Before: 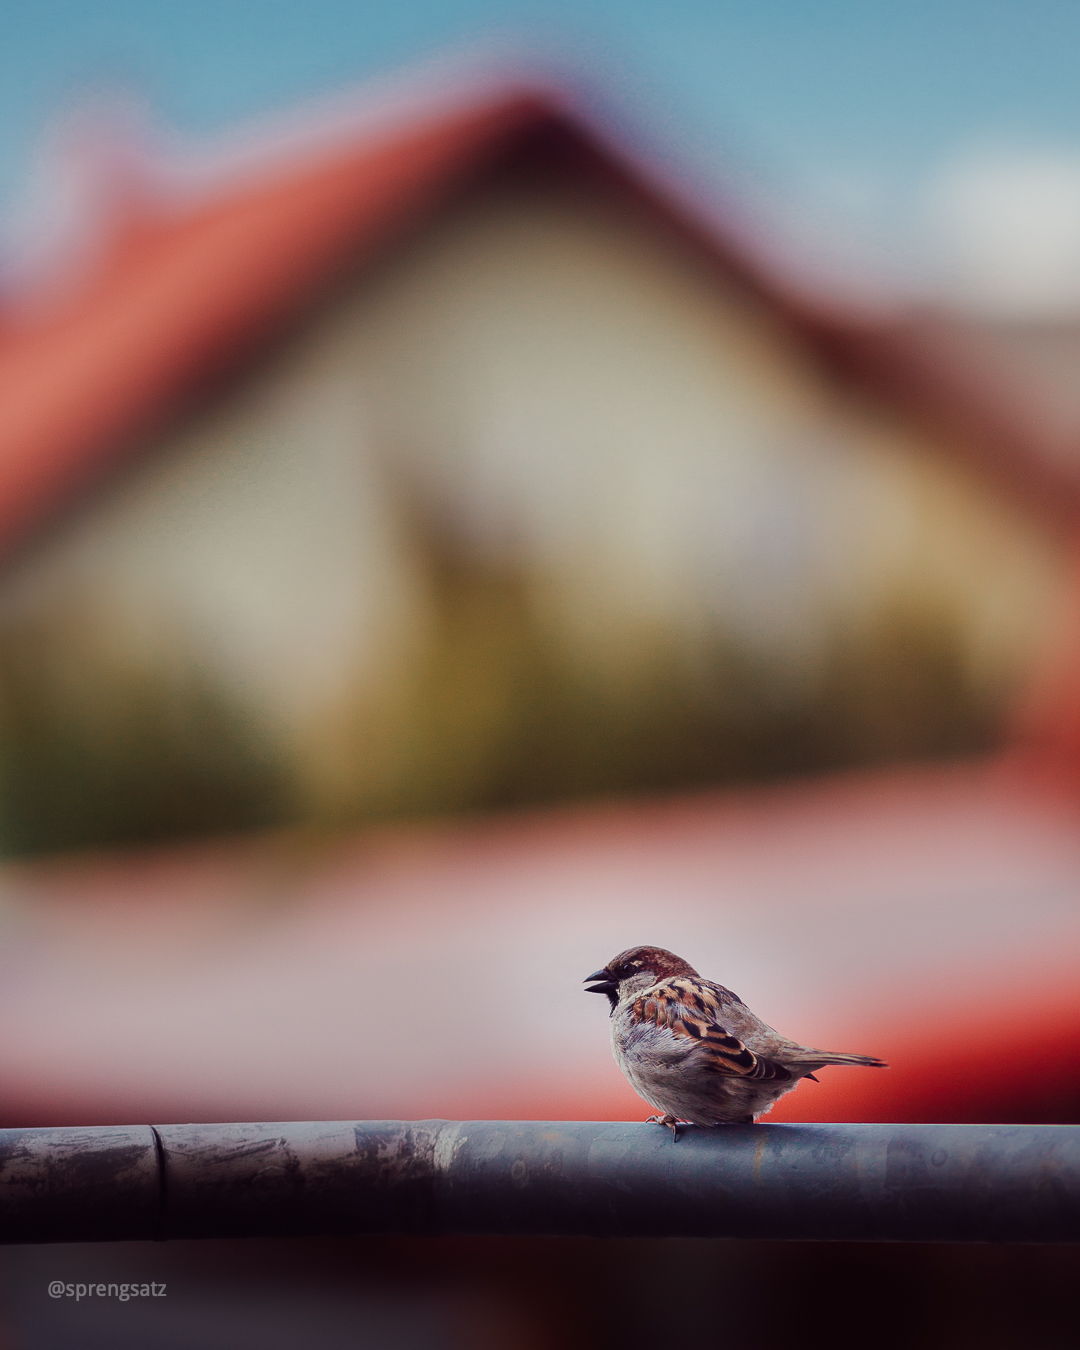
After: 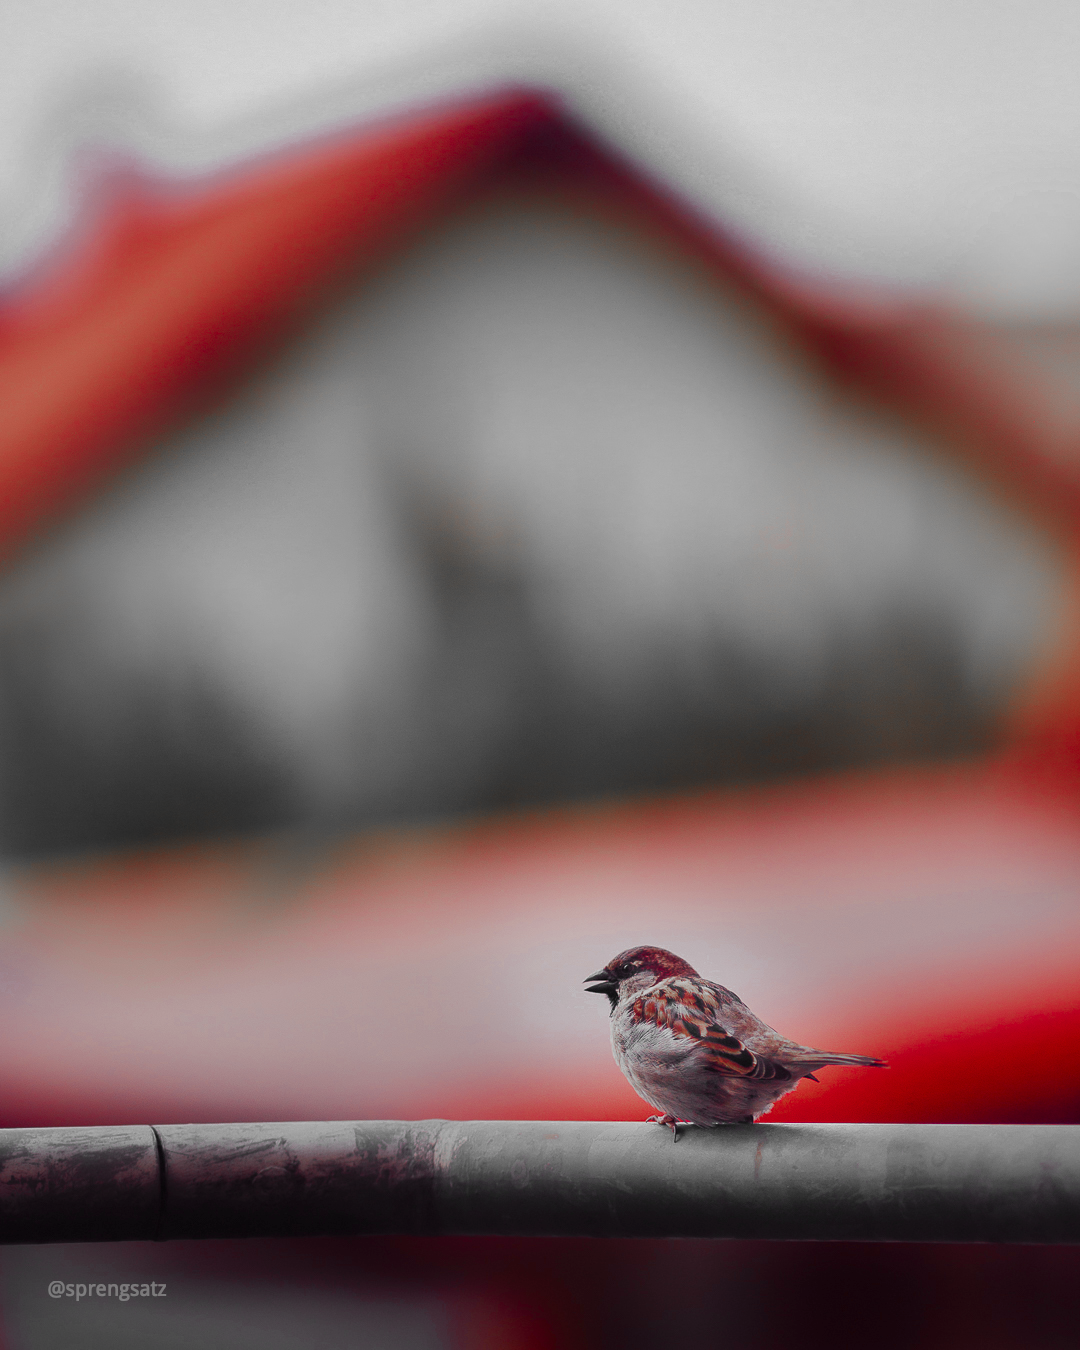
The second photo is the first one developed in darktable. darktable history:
shadows and highlights: shadows color adjustment 99.17%, highlights color adjustment 0.157%
color zones: curves: ch0 [(0, 0.352) (0.143, 0.407) (0.286, 0.386) (0.429, 0.431) (0.571, 0.829) (0.714, 0.853) (0.857, 0.833) (1, 0.352)]; ch1 [(0, 0.604) (0.072, 0.726) (0.096, 0.608) (0.205, 0.007) (0.571, -0.006) (0.839, -0.013) (0.857, -0.012) (1, 0.604)]
